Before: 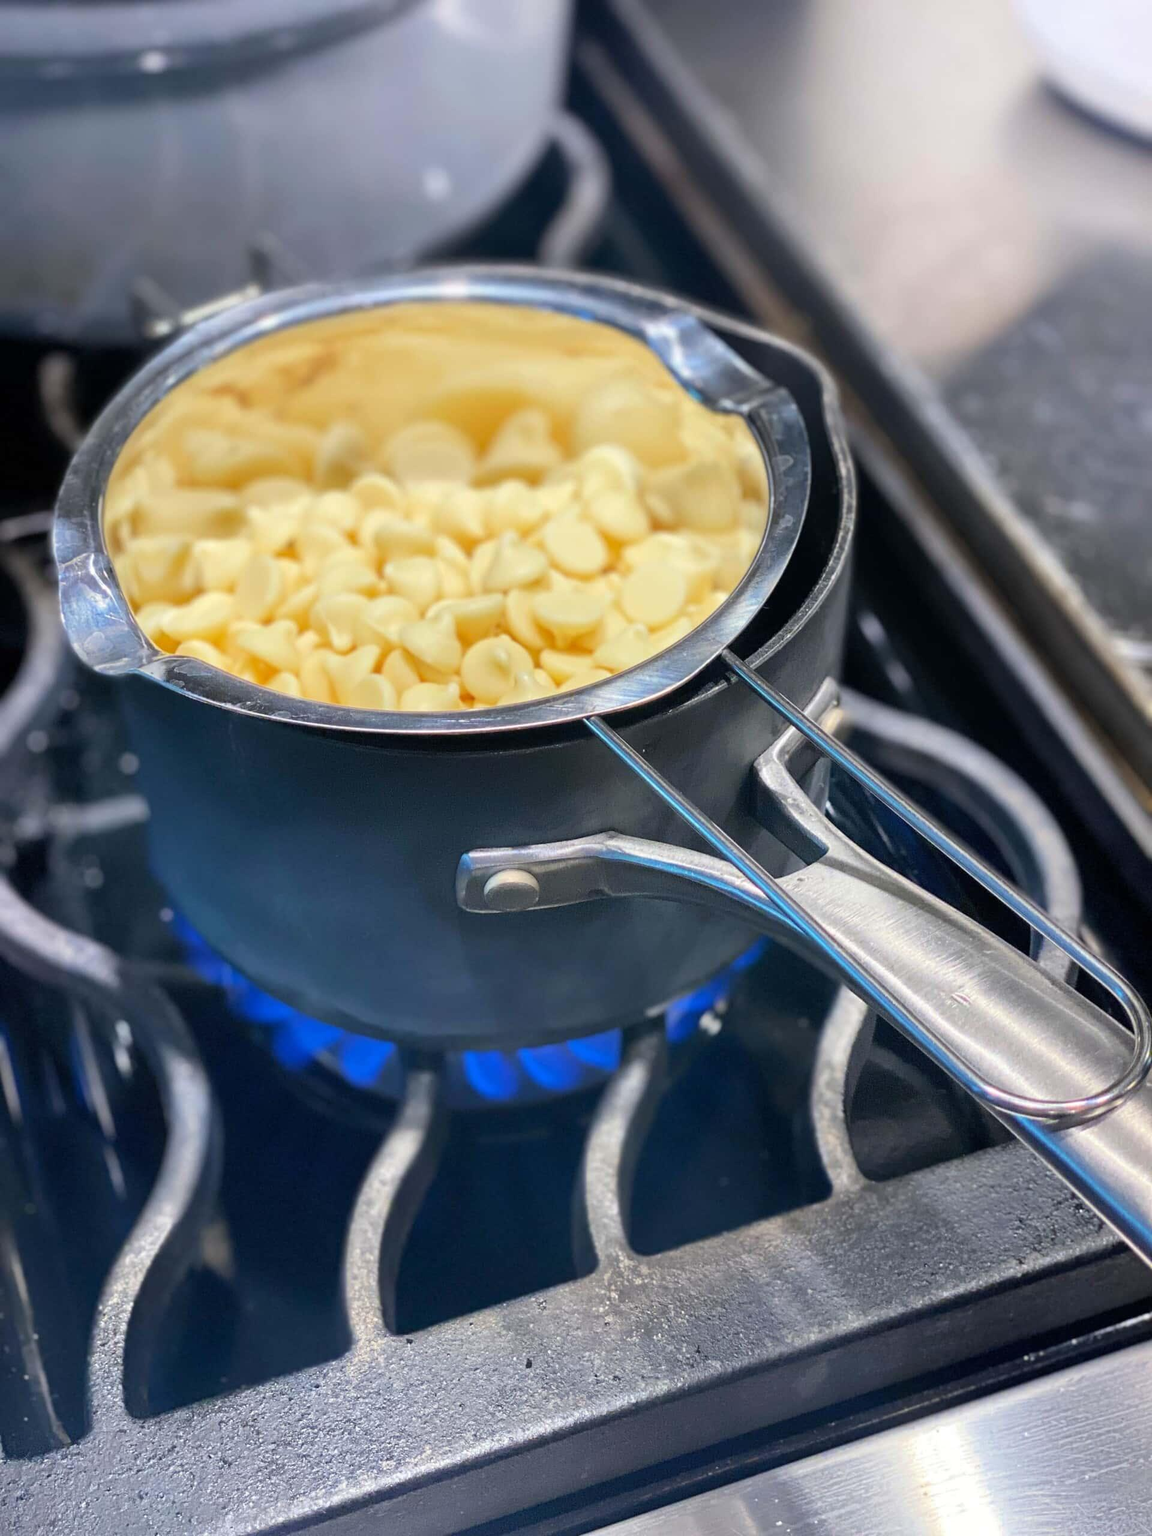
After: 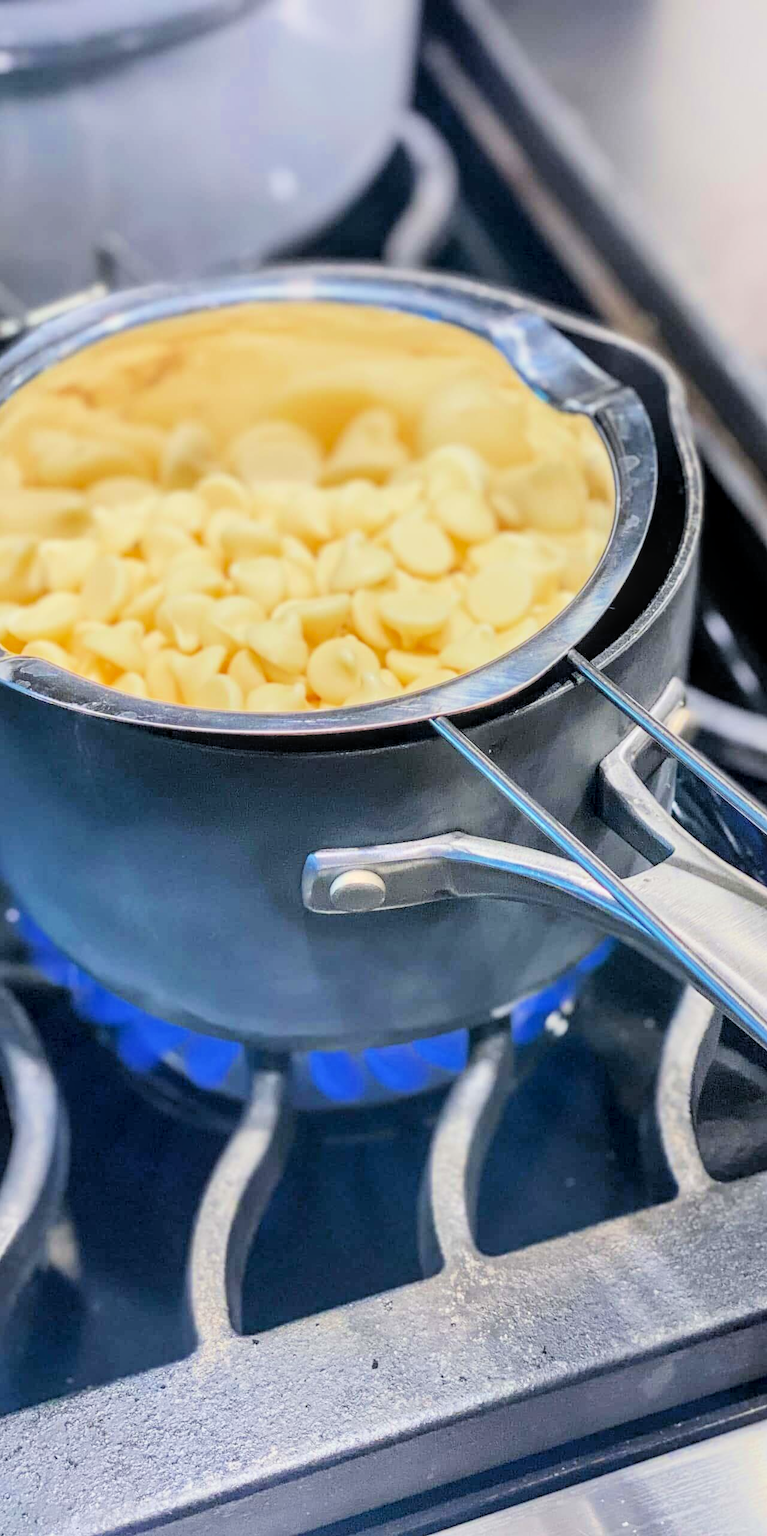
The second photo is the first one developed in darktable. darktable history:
local contrast: highlights 61%, detail 143%, midtone range 0.428
exposure: black level correction 0, exposure 1.1 EV, compensate exposure bias true, compensate highlight preservation false
crop and rotate: left 13.409%, right 19.924%
filmic rgb: black relative exposure -6.15 EV, white relative exposure 6.96 EV, hardness 2.23, color science v6 (2022)
